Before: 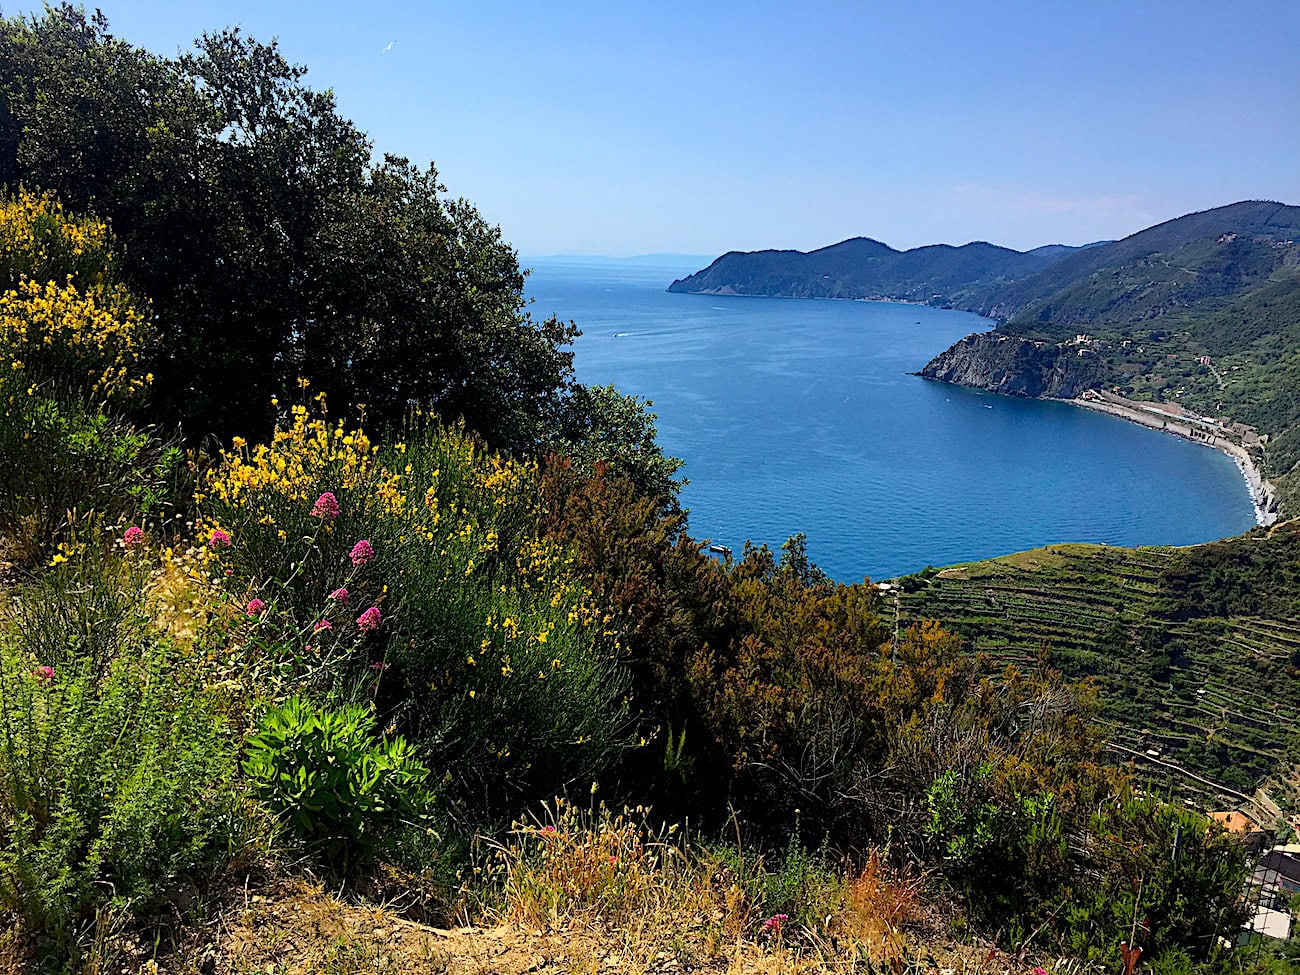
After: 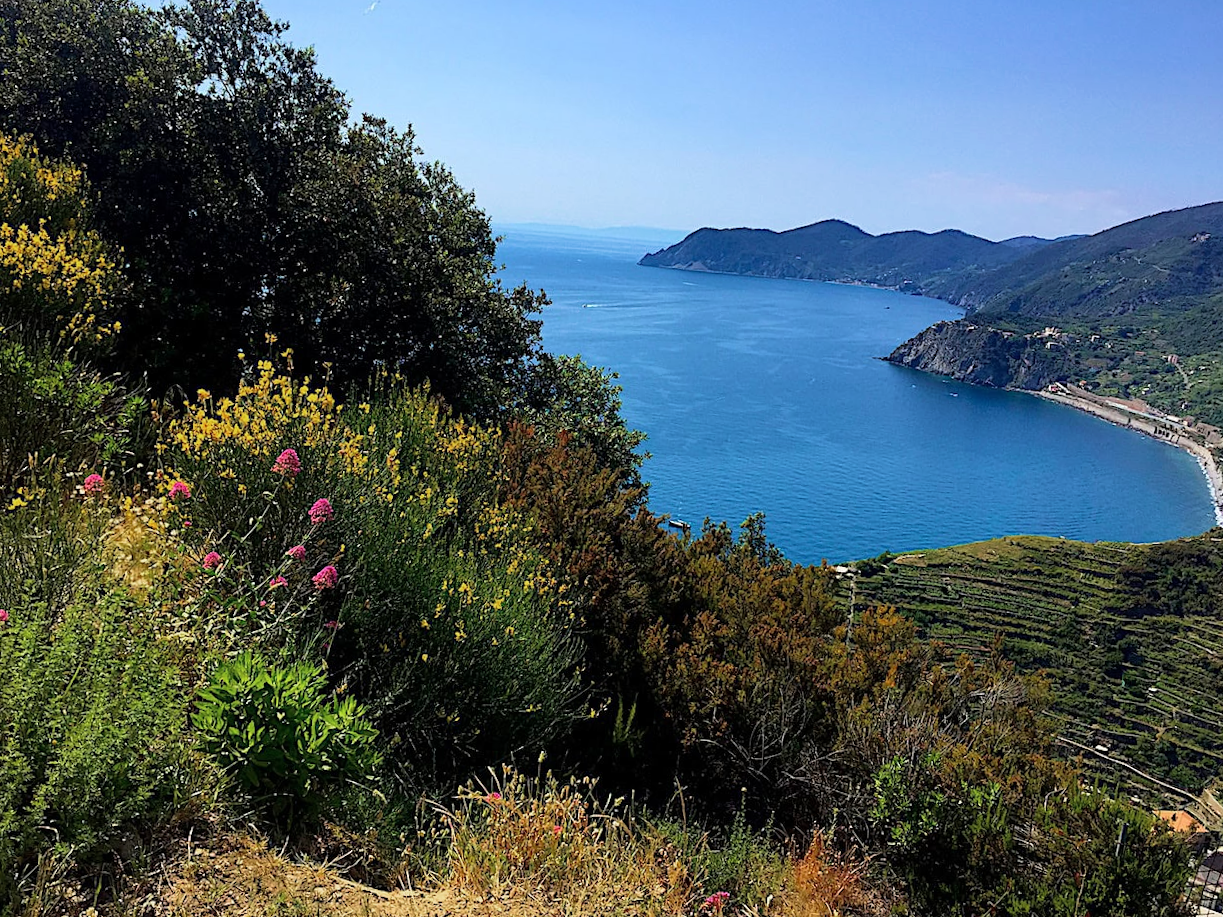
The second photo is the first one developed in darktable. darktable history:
velvia: on, module defaults
crop and rotate: angle -2.72°
color zones: curves: ch0 [(0, 0.5) (0.143, 0.5) (0.286, 0.456) (0.429, 0.5) (0.571, 0.5) (0.714, 0.5) (0.857, 0.5) (1, 0.5)]; ch1 [(0, 0.5) (0.143, 0.5) (0.286, 0.422) (0.429, 0.5) (0.571, 0.5) (0.714, 0.5) (0.857, 0.5) (1, 0.5)]
